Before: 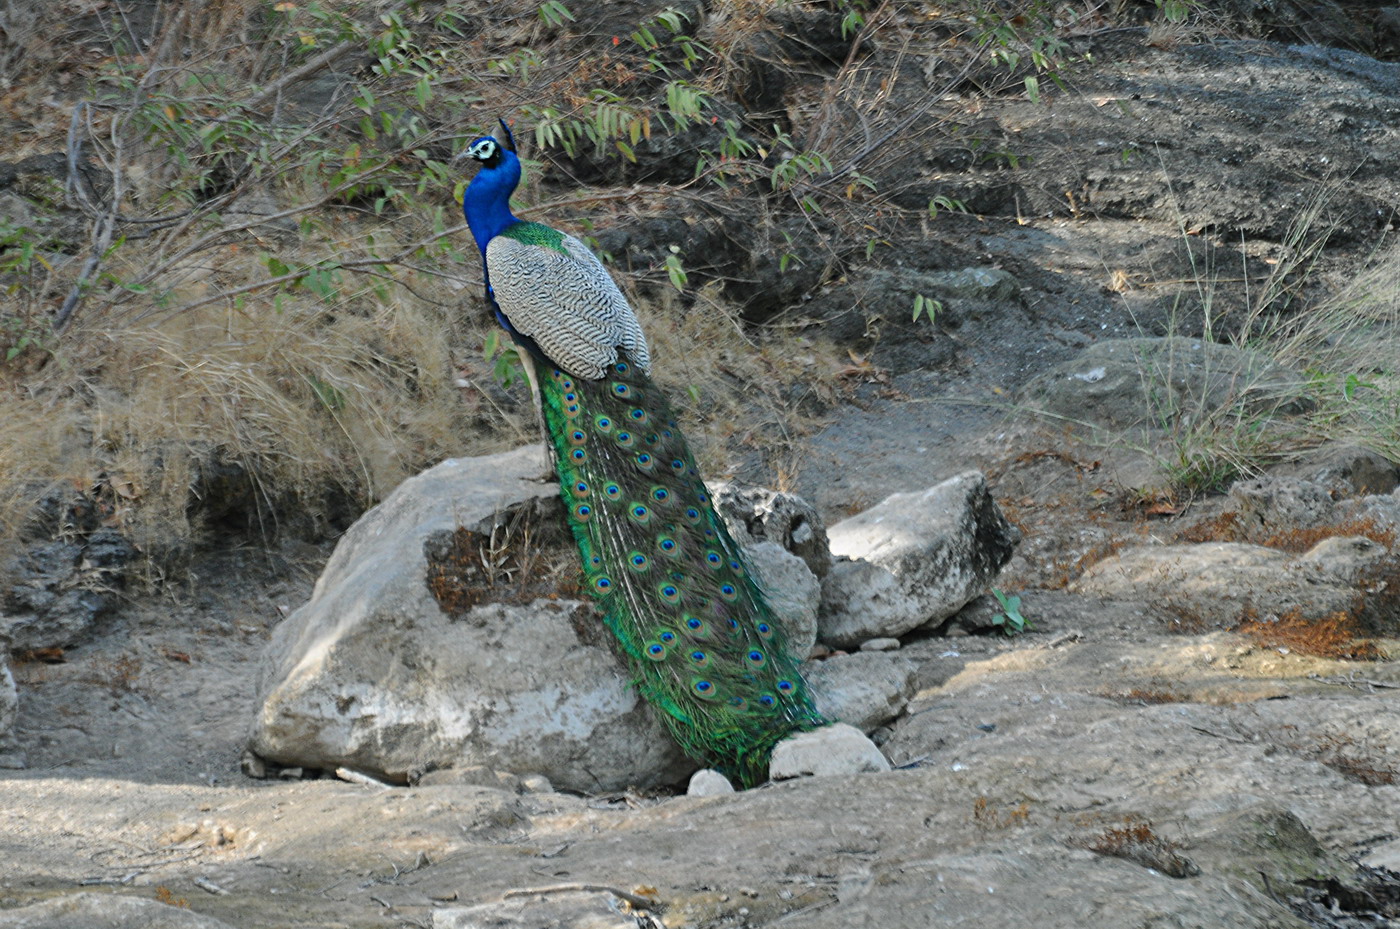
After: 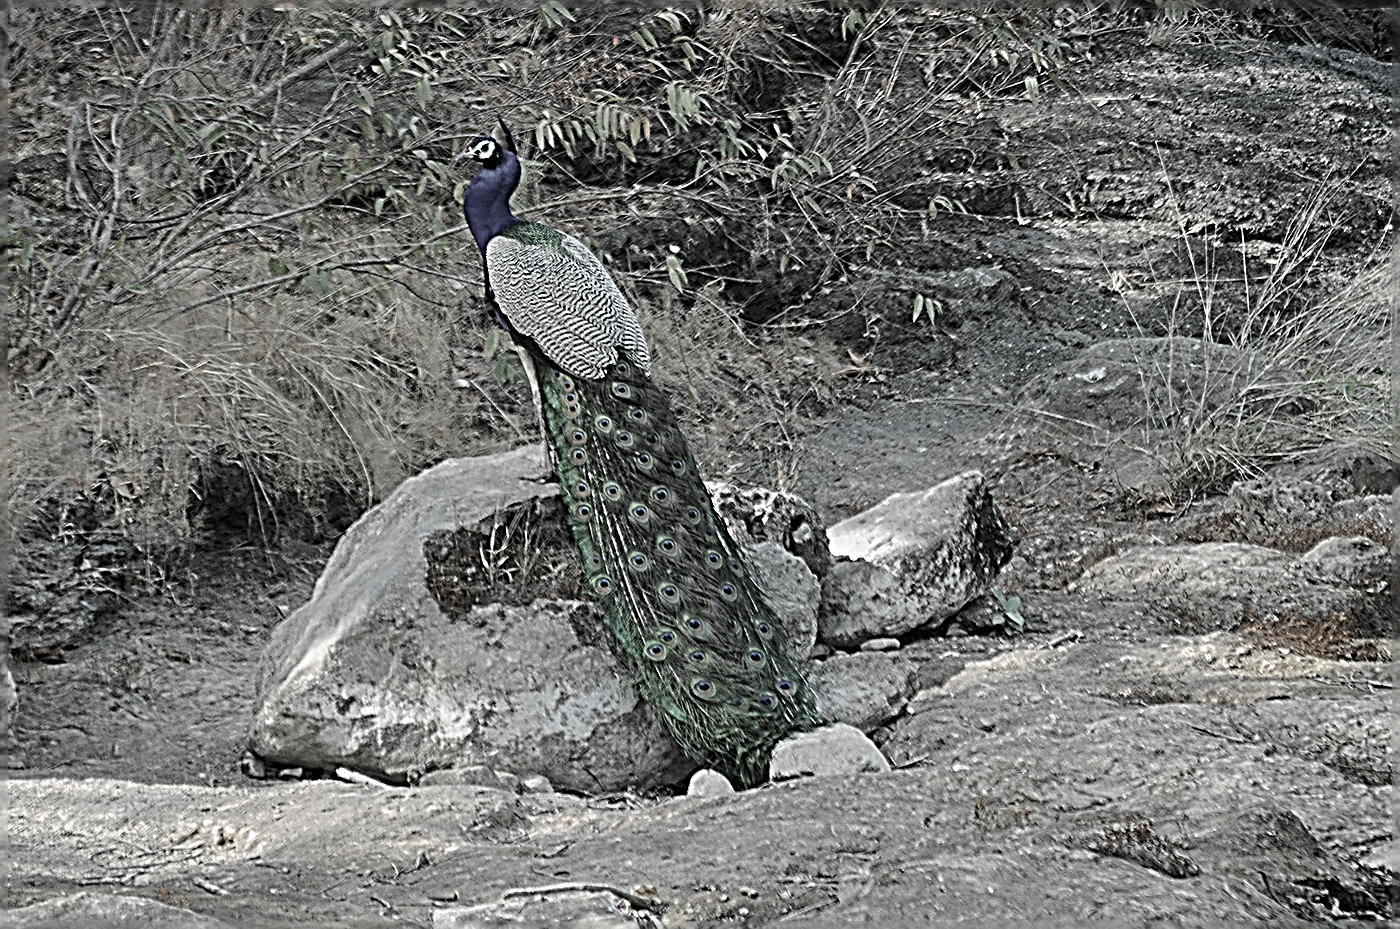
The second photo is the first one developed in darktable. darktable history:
sharpen: radius 3.158, amount 1.731
color correction: saturation 0.3
white balance: red 1.009, blue 0.985
